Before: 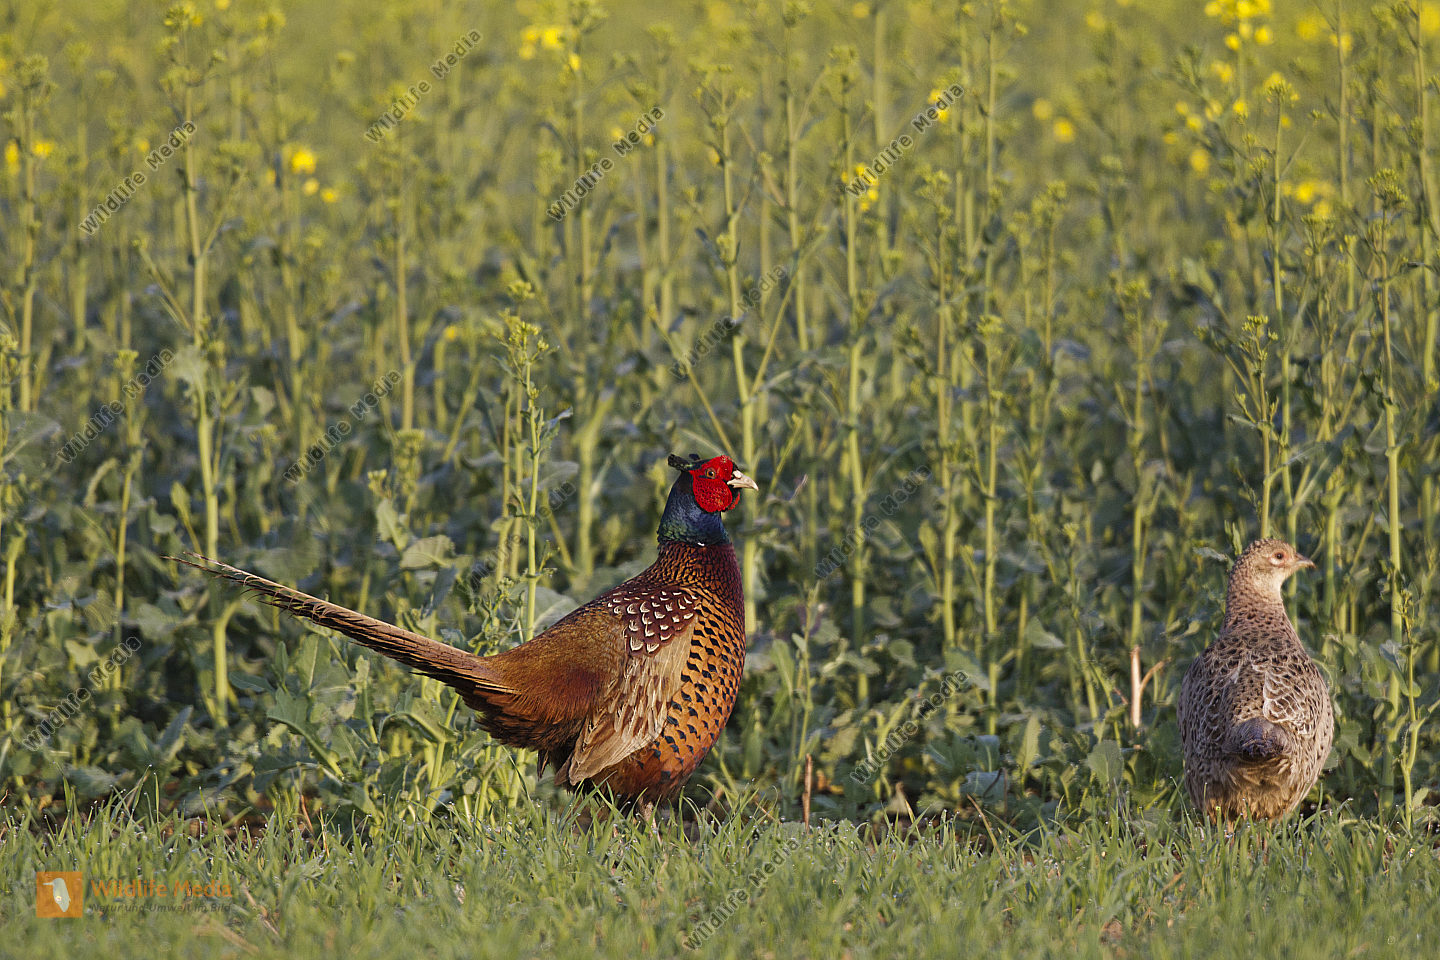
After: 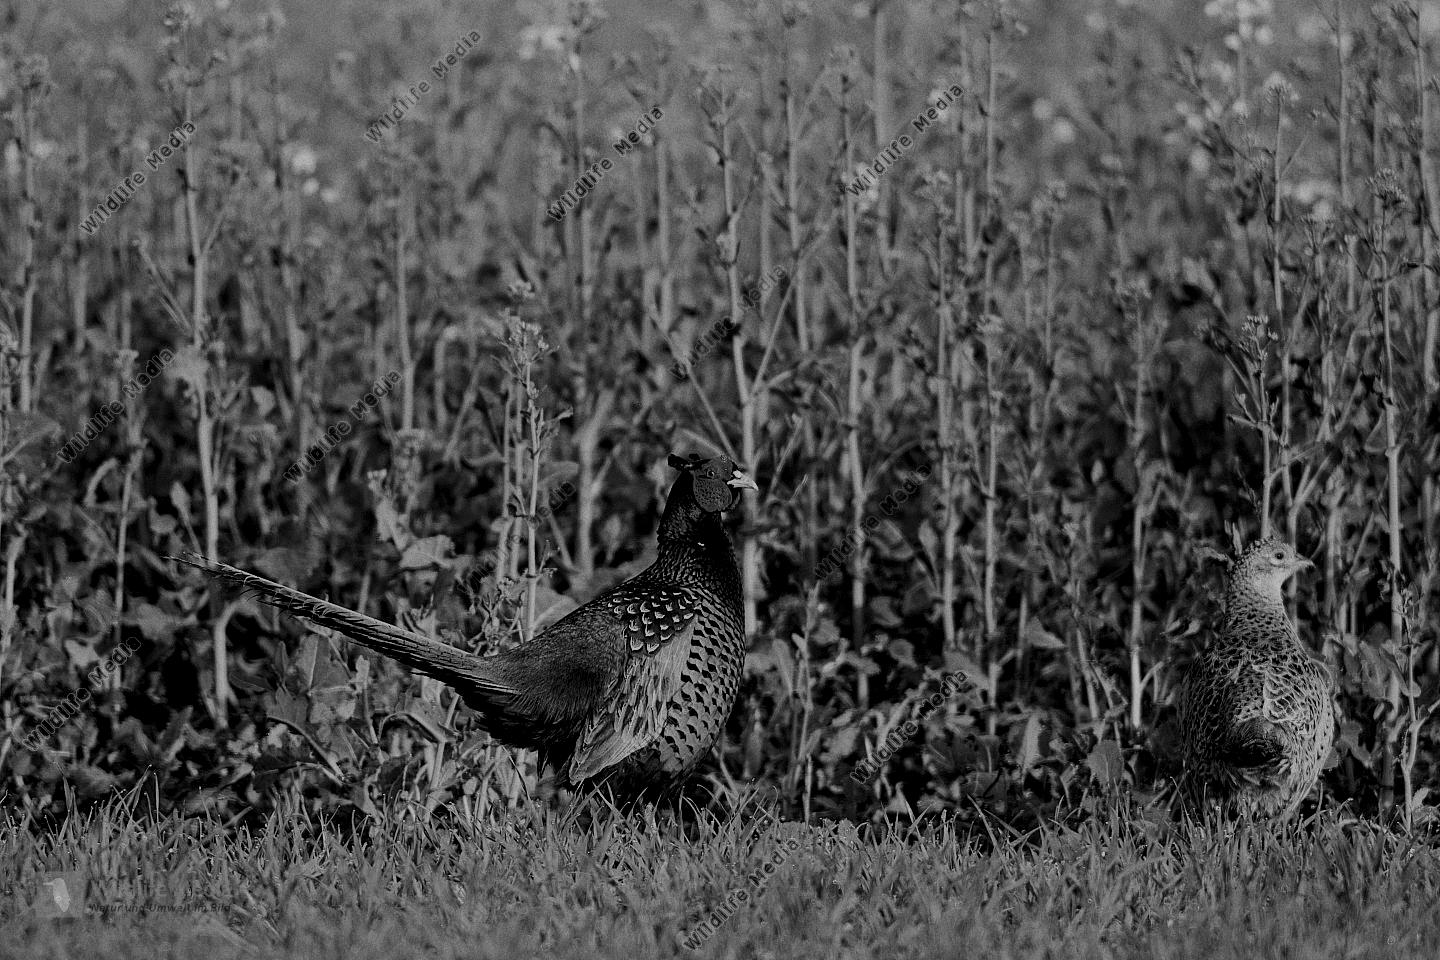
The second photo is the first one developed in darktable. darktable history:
grain: coarseness 0.09 ISO
rgb levels: levels [[0.027, 0.429, 0.996], [0, 0.5, 1], [0, 0.5, 1]]
sigmoid: contrast 1.7, skew -0.2, preserve hue 0%, red attenuation 0.1, red rotation 0.035, green attenuation 0.1, green rotation -0.017, blue attenuation 0.15, blue rotation -0.052, base primaries Rec2020
contrast brightness saturation: contrast -0.03, brightness -0.59, saturation -1
